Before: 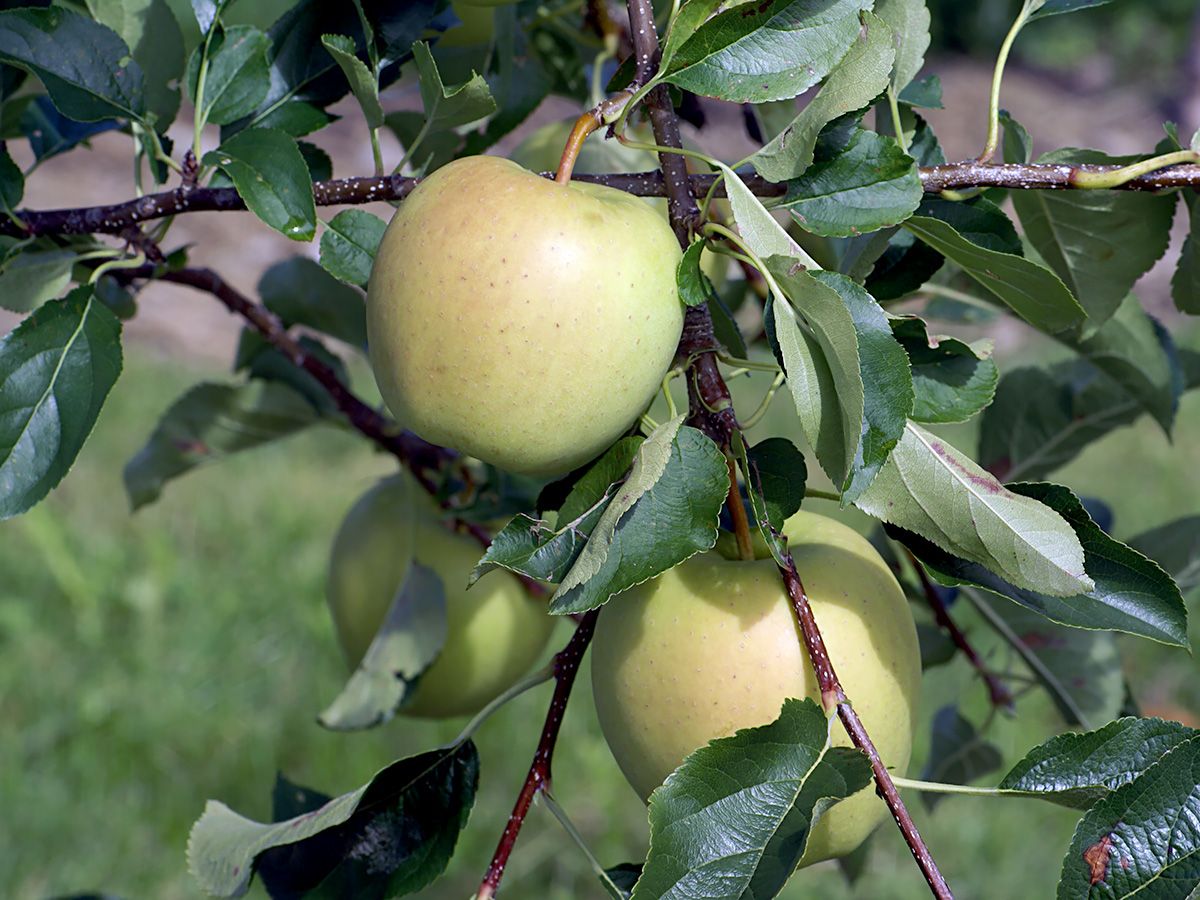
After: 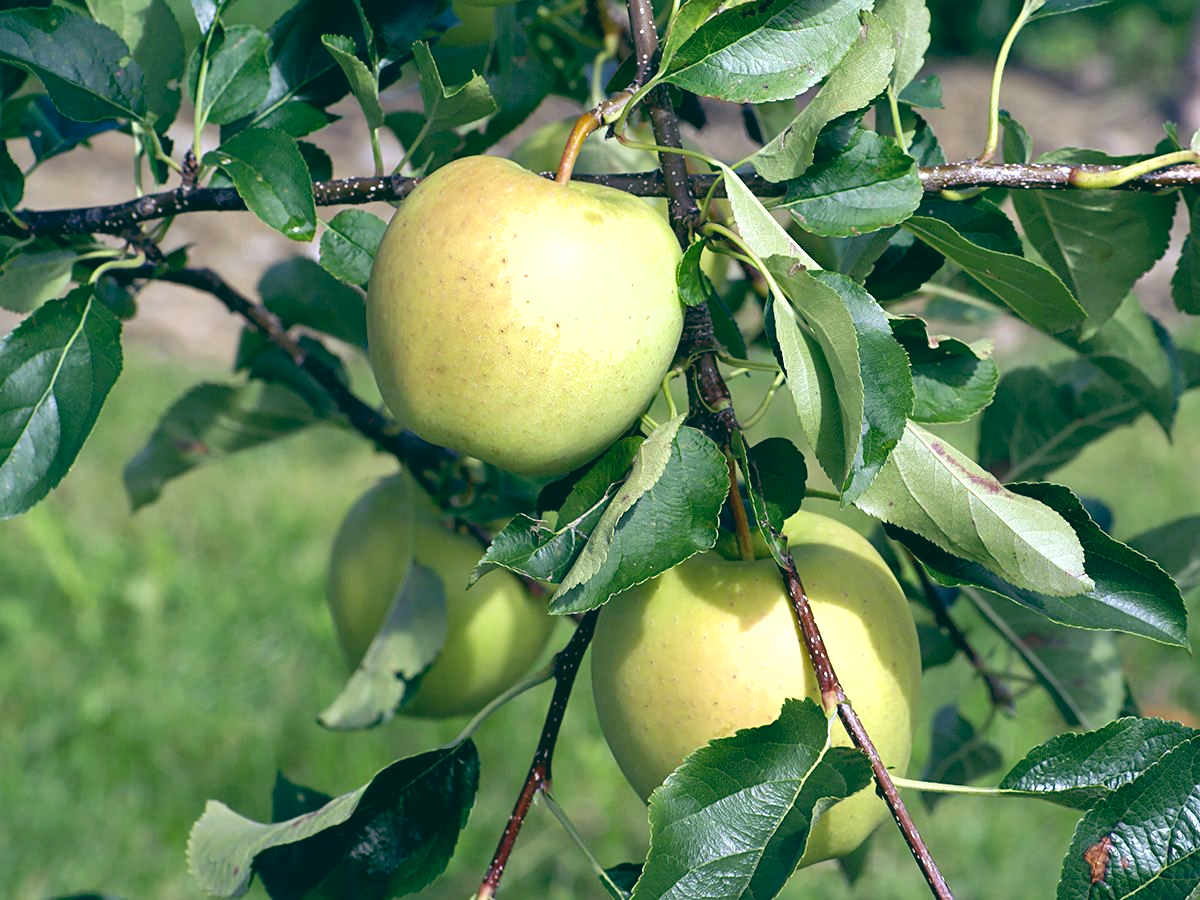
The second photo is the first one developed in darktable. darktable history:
color balance: lift [1.005, 0.99, 1.007, 1.01], gamma [1, 1.034, 1.032, 0.966], gain [0.873, 1.055, 1.067, 0.933]
exposure: black level correction 0, exposure 0.7 EV, compensate exposure bias true, compensate highlight preservation false
shadows and highlights: radius 108.52, shadows 40.68, highlights -72.88, low approximation 0.01, soften with gaussian
